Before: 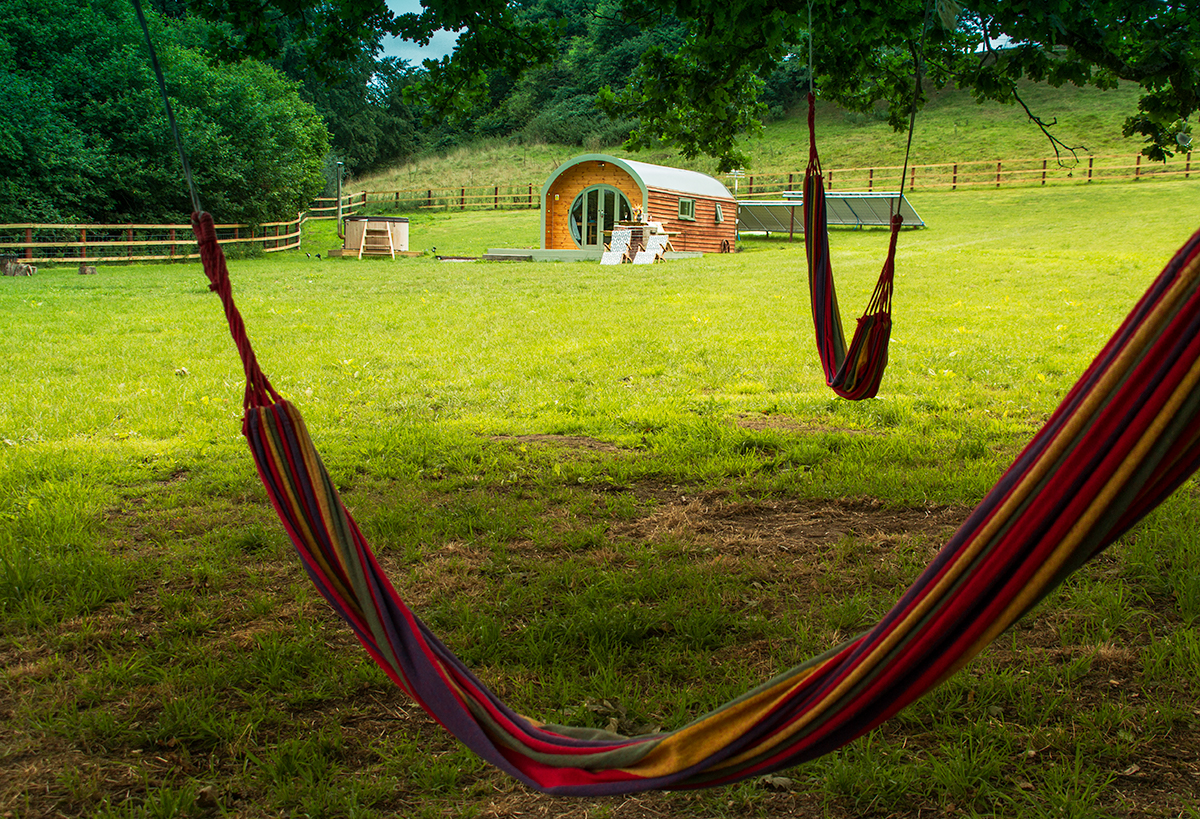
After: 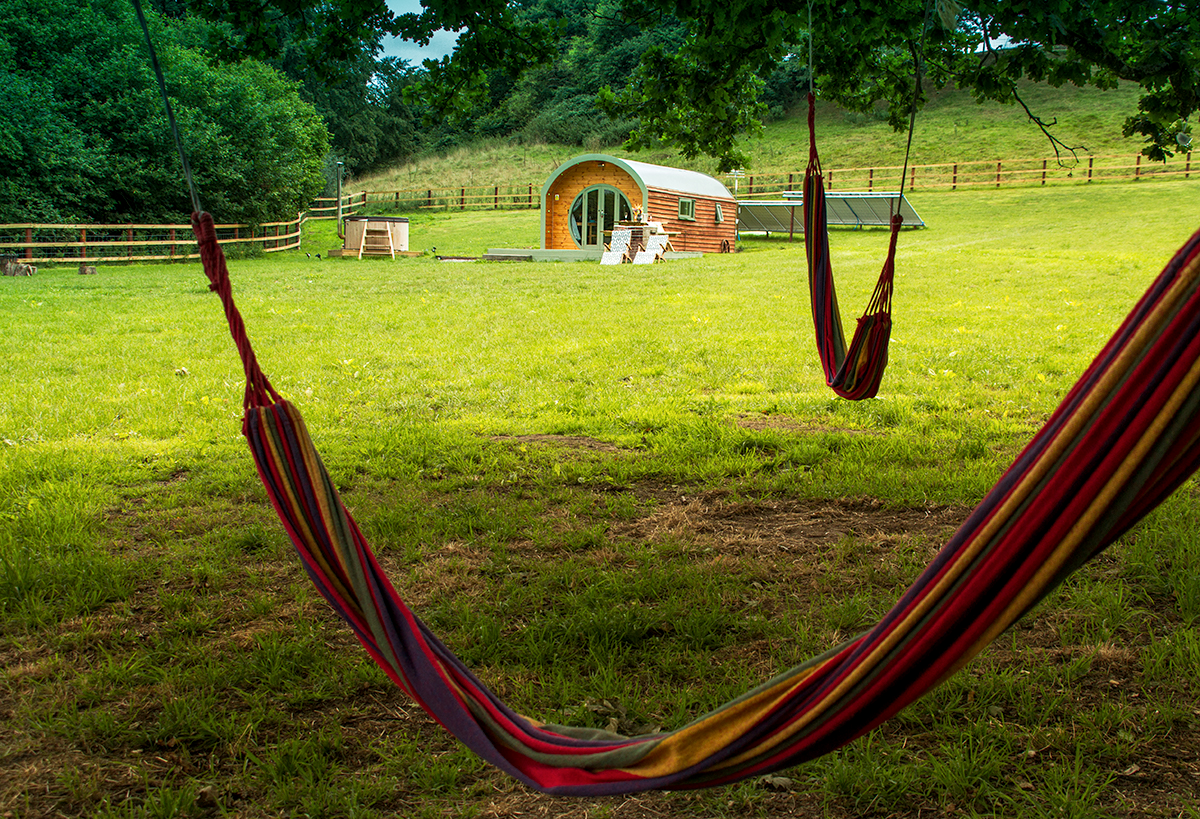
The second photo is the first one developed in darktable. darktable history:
local contrast: highlights 105%, shadows 101%, detail 120%, midtone range 0.2
